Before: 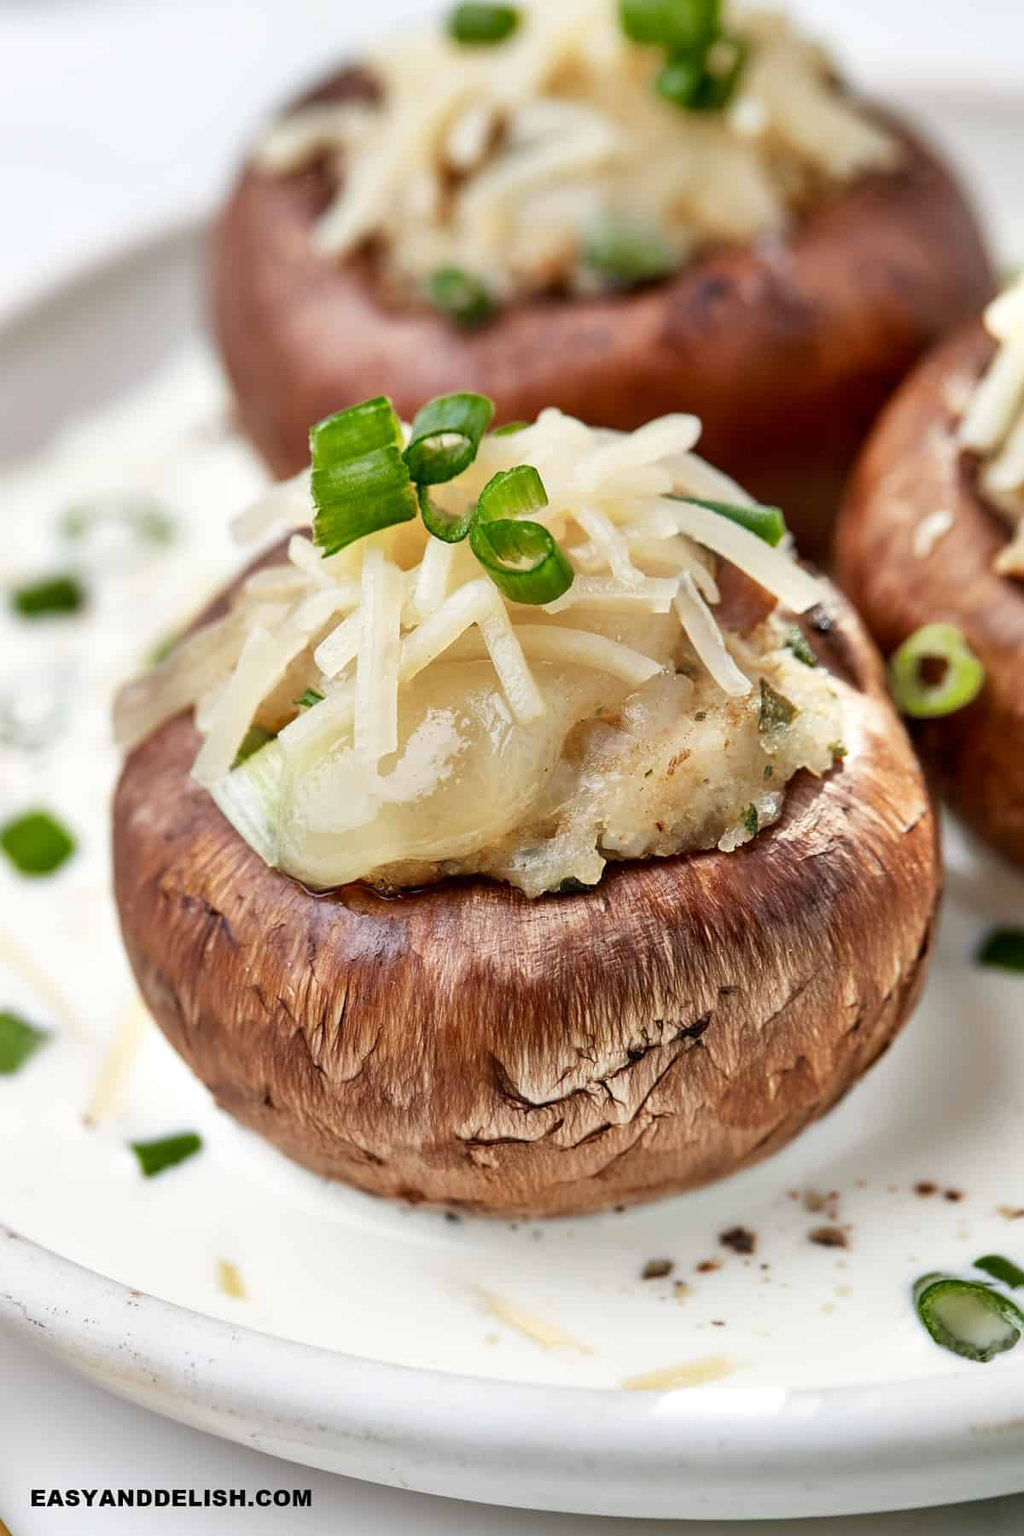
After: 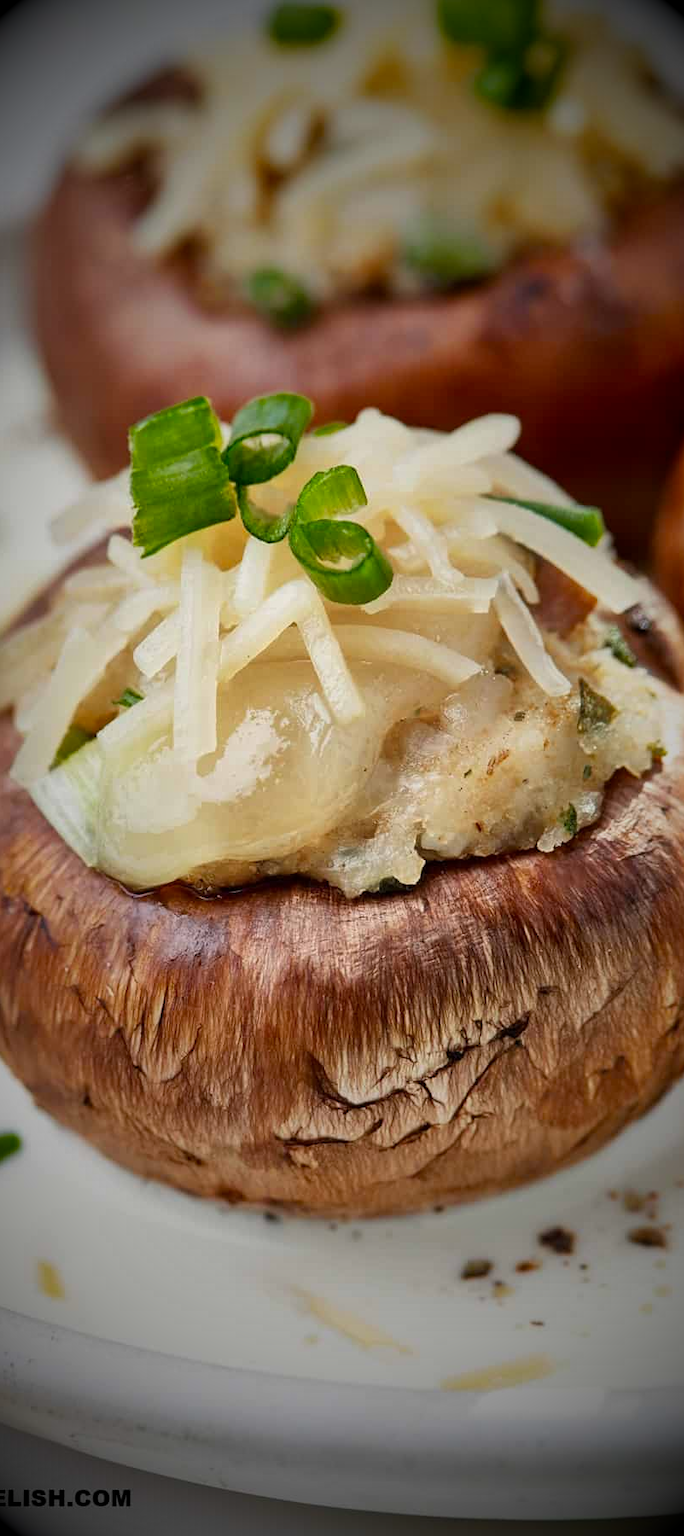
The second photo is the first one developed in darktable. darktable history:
crop and rotate: left 17.732%, right 15.423%
vignetting: fall-off start 15.9%, fall-off radius 100%, brightness -1, saturation 0.5, width/height ratio 0.719
